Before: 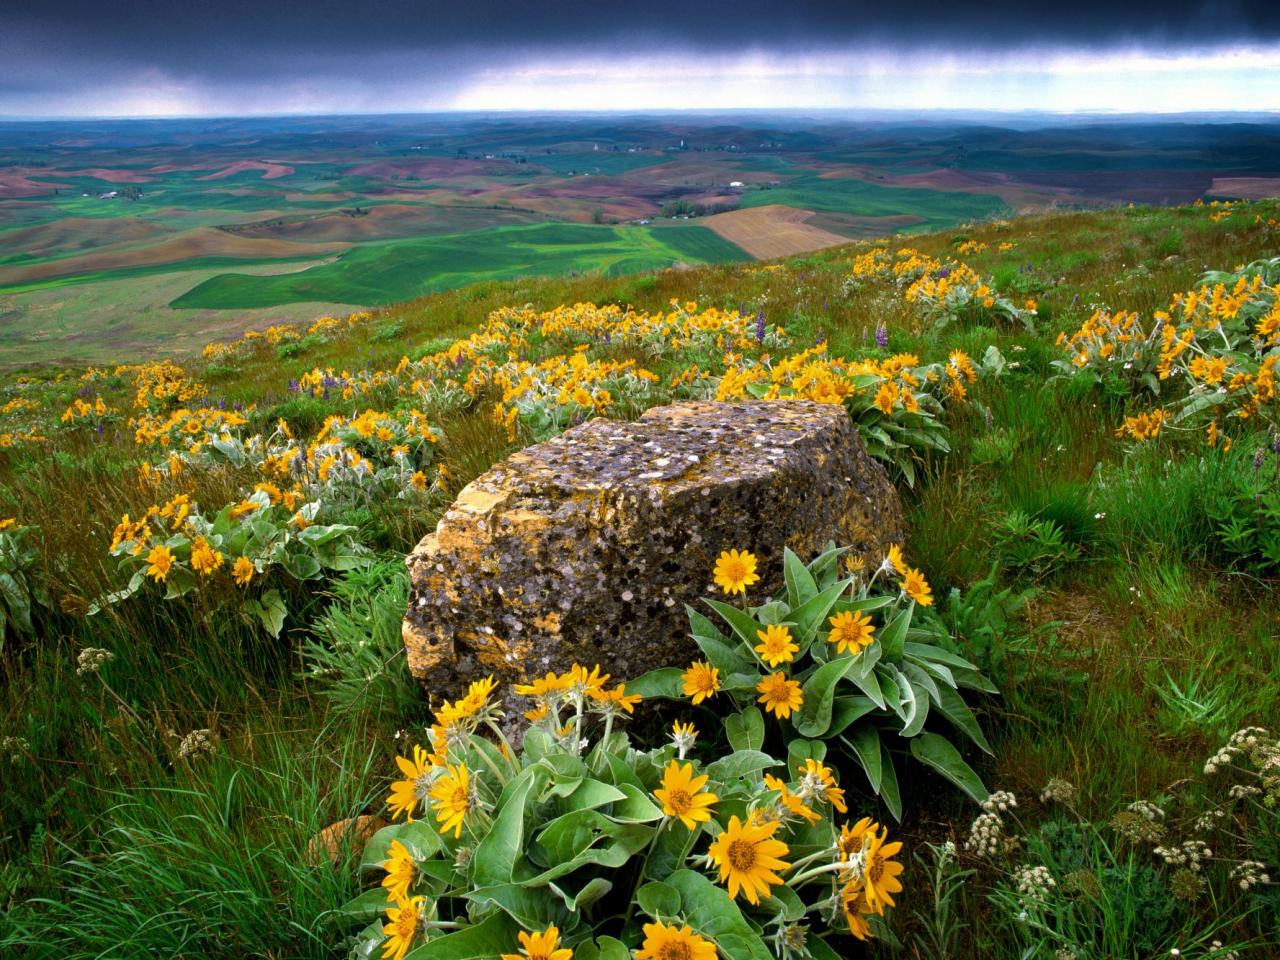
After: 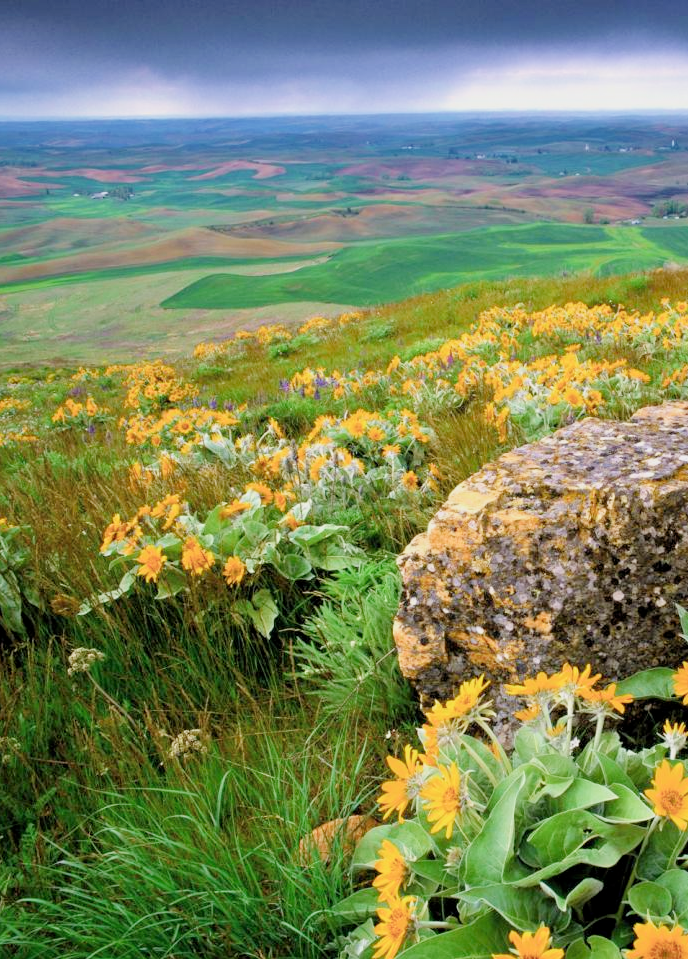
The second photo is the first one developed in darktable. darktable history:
crop: left 0.717%, right 45.516%, bottom 0.087%
filmic rgb: black relative exposure -8.77 EV, white relative exposure 4.98 EV, target black luminance 0%, hardness 3.79, latitude 65.81%, contrast 0.831, shadows ↔ highlights balance 19.62%
exposure: black level correction 0, exposure 1.178 EV, compensate exposure bias true, compensate highlight preservation false
